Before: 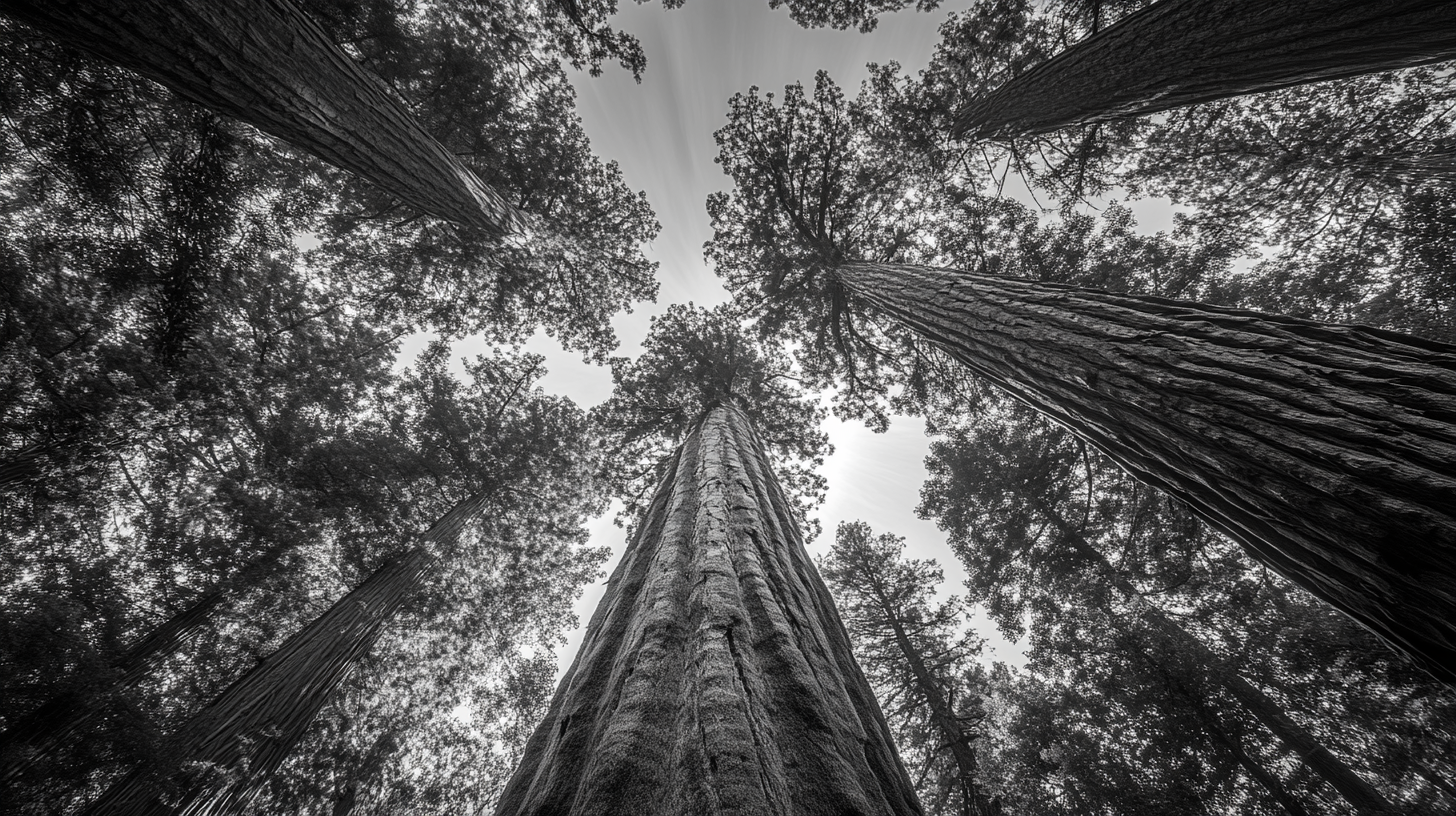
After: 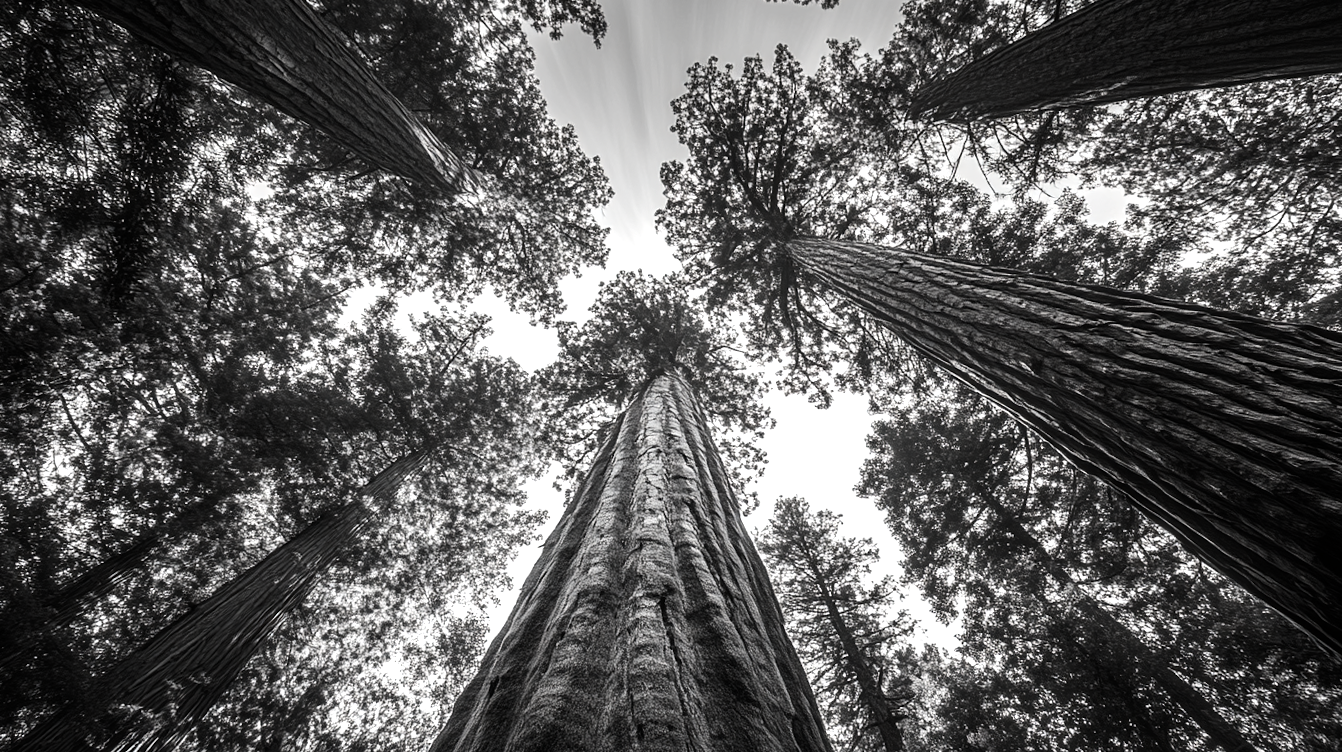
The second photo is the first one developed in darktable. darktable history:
crop and rotate: angle -2.75°
tone equalizer: -8 EV -0.747 EV, -7 EV -0.703 EV, -6 EV -0.633 EV, -5 EV -0.382 EV, -3 EV 0.382 EV, -2 EV 0.6 EV, -1 EV 0.687 EV, +0 EV 0.744 EV, edges refinement/feathering 500, mask exposure compensation -1.57 EV, preserve details no
